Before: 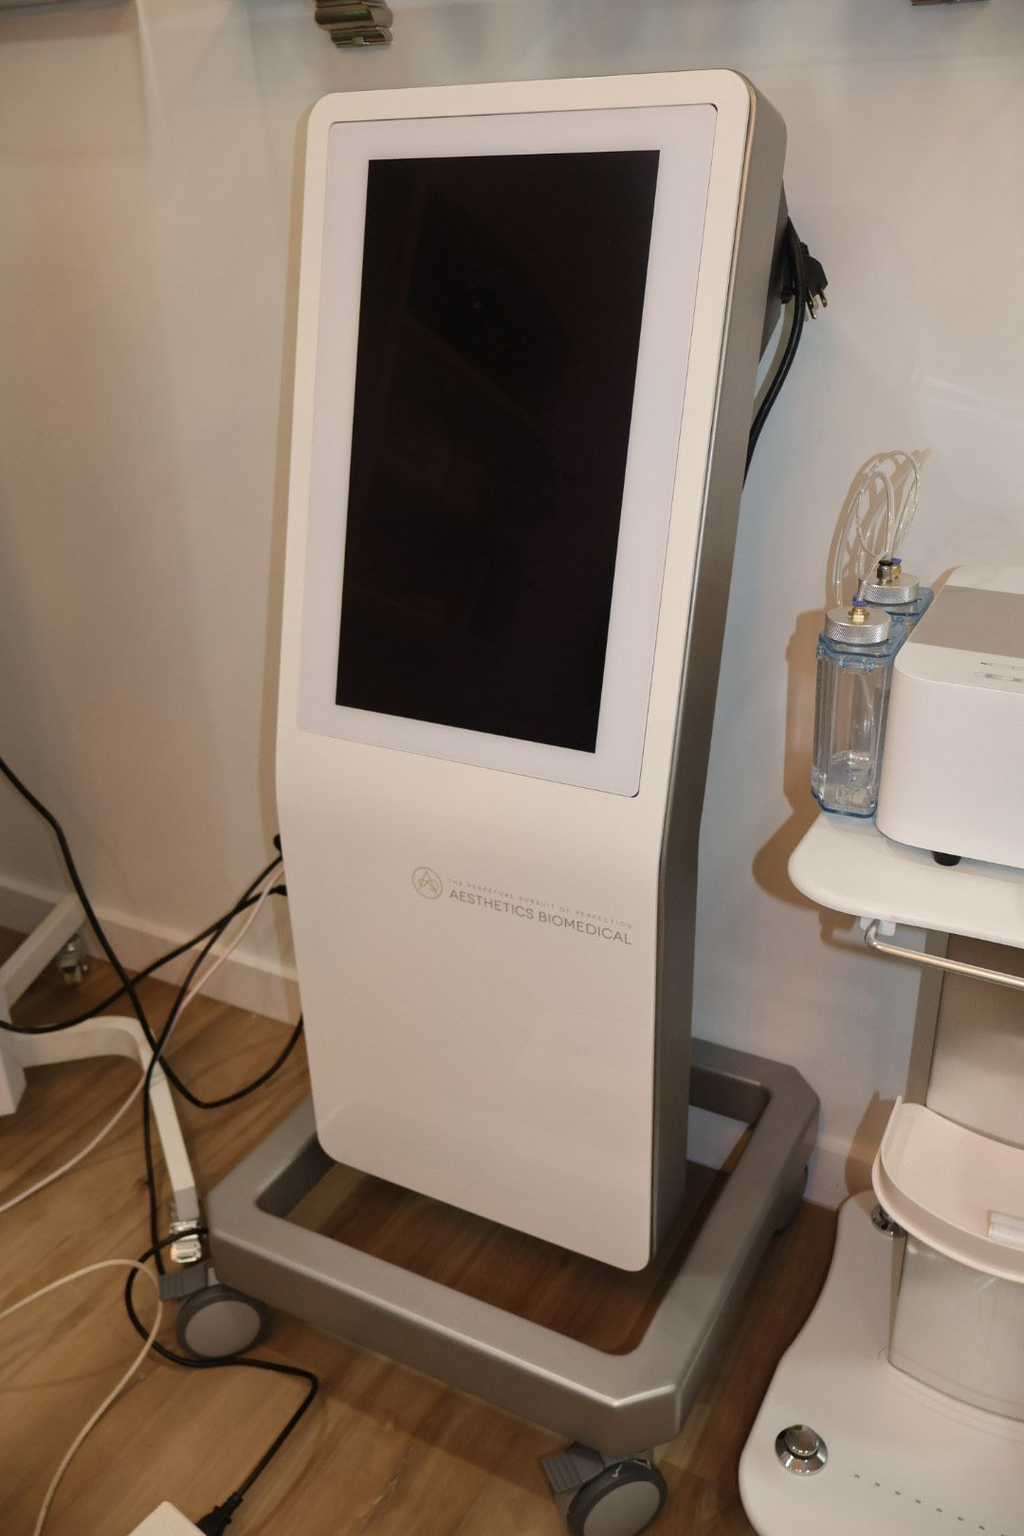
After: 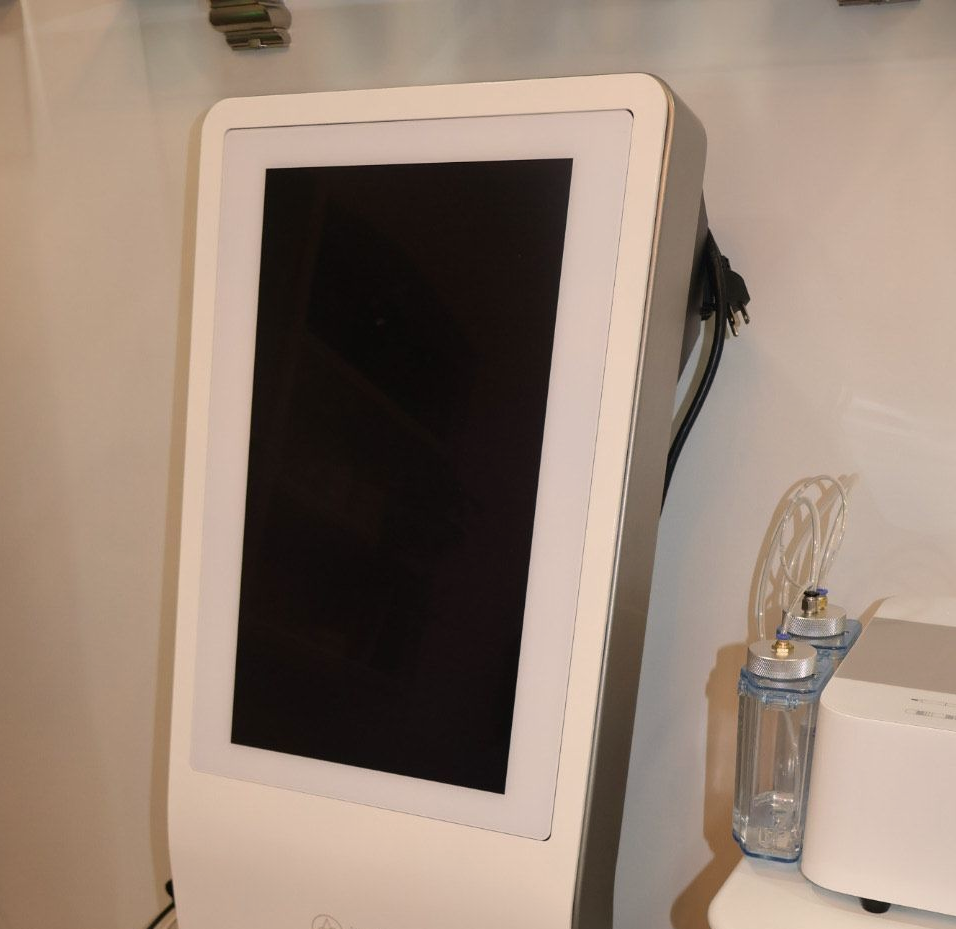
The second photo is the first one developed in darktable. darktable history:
color correction: highlights a* 3.71, highlights b* 5.13
crop and rotate: left 11.395%, bottom 42.594%
